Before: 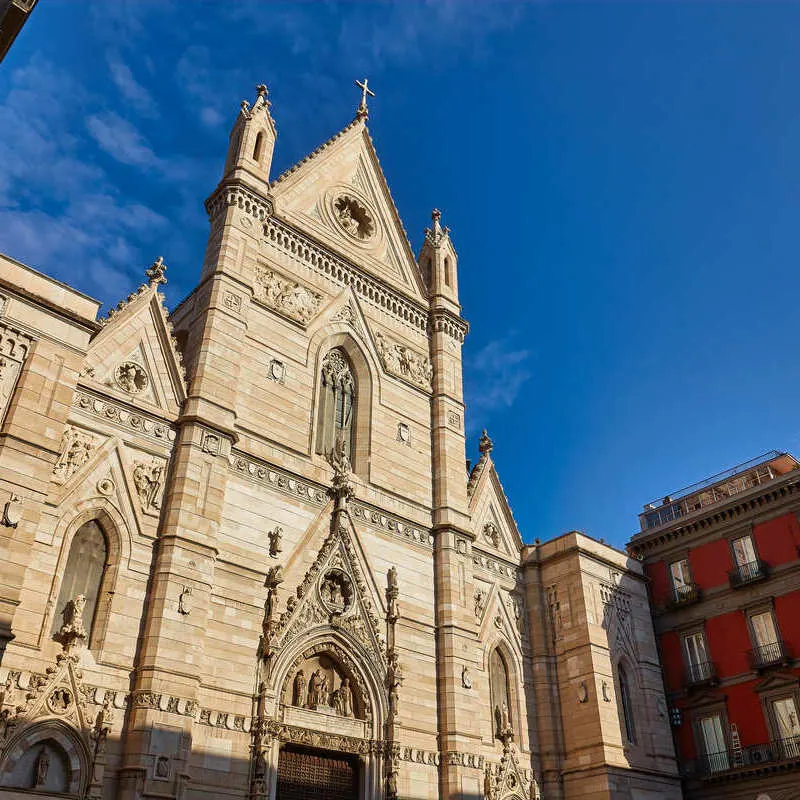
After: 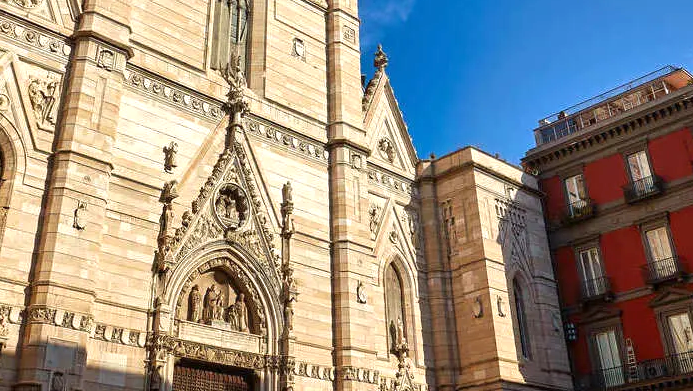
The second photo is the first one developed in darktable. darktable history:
exposure: exposure 0.493 EV, compensate highlight preservation false
crop and rotate: left 13.306%, top 48.129%, bottom 2.928%
